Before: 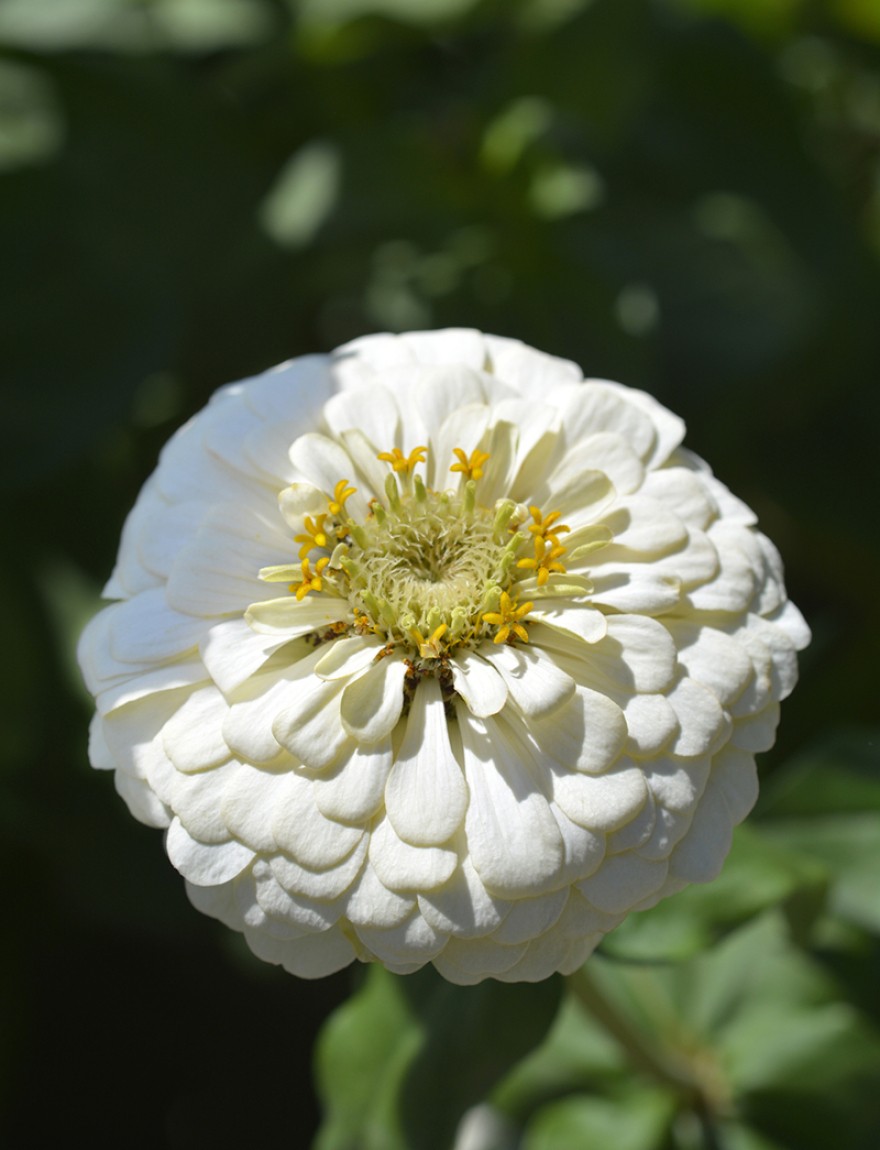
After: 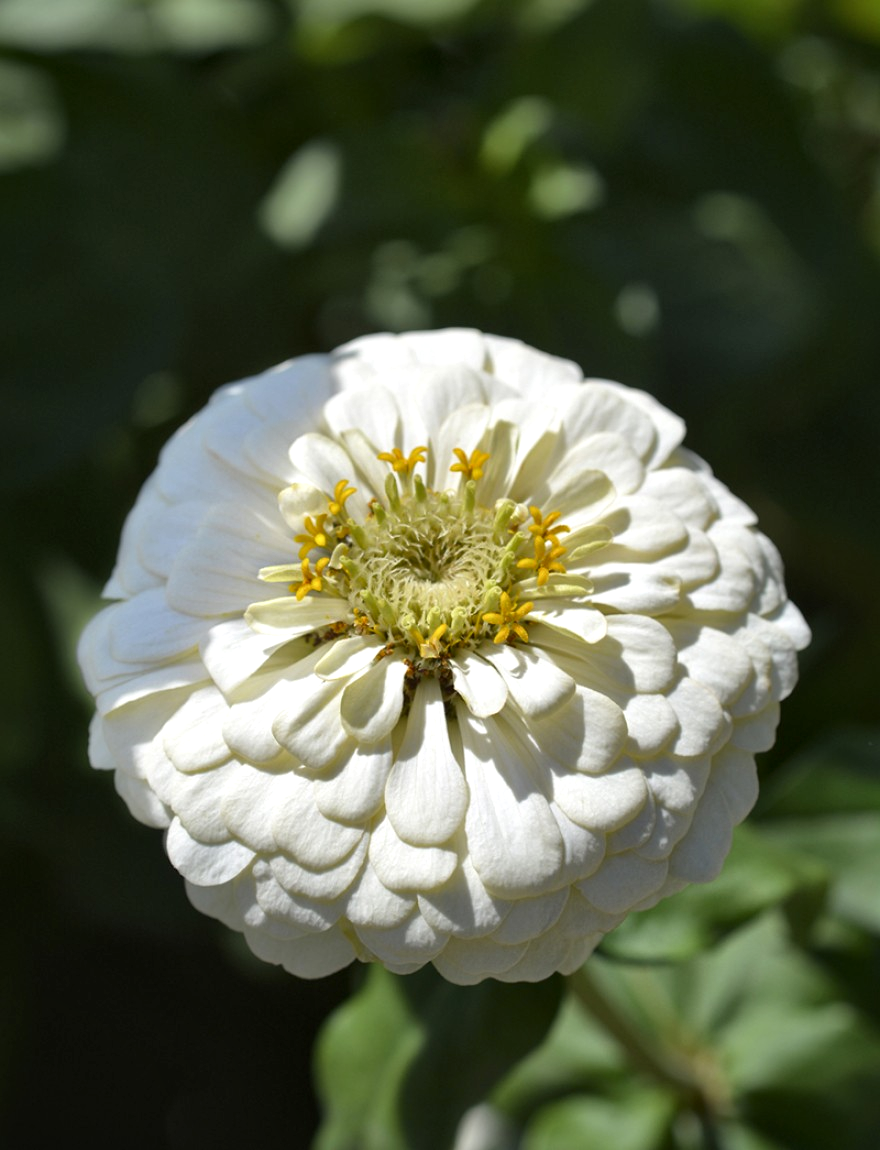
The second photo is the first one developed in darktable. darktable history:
local contrast: mode bilateral grid, contrast 20, coarseness 50, detail 149%, midtone range 0.2
